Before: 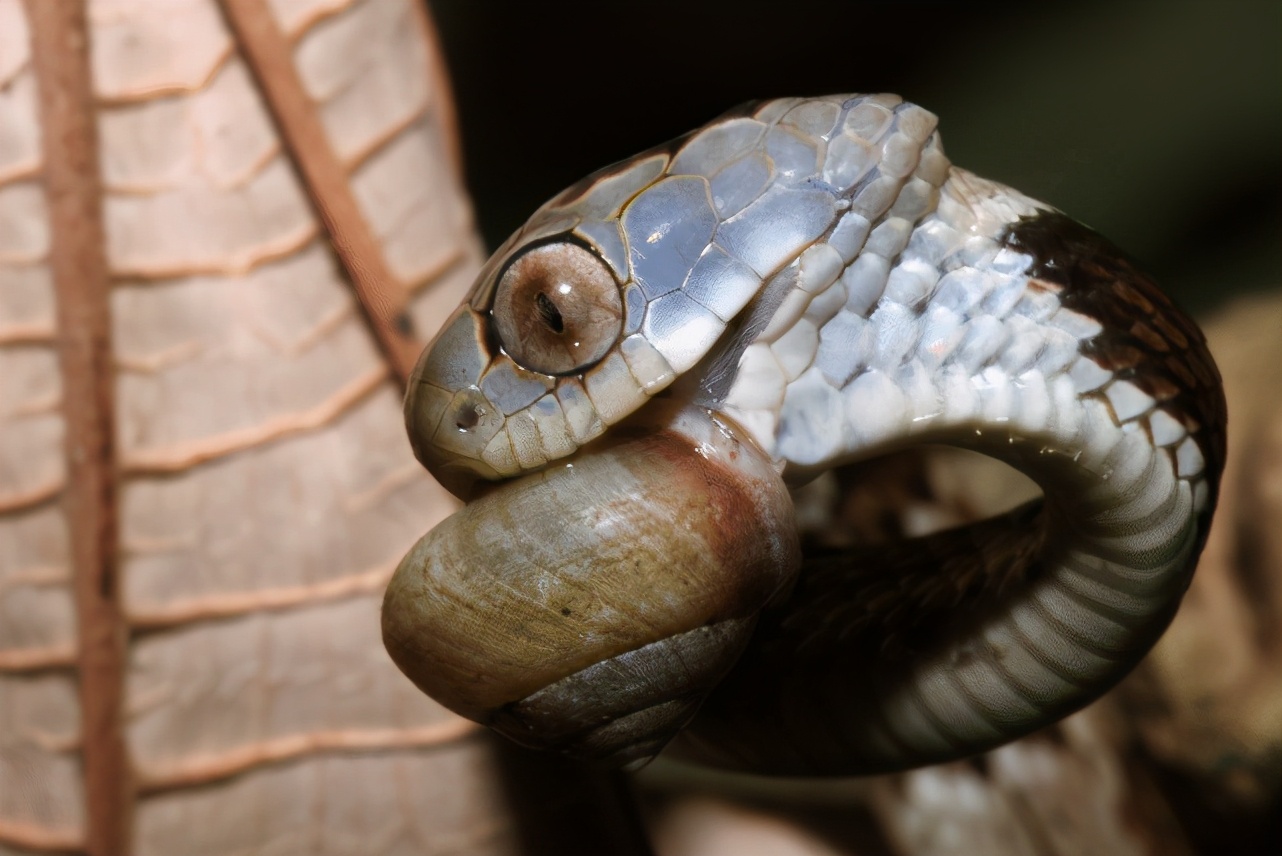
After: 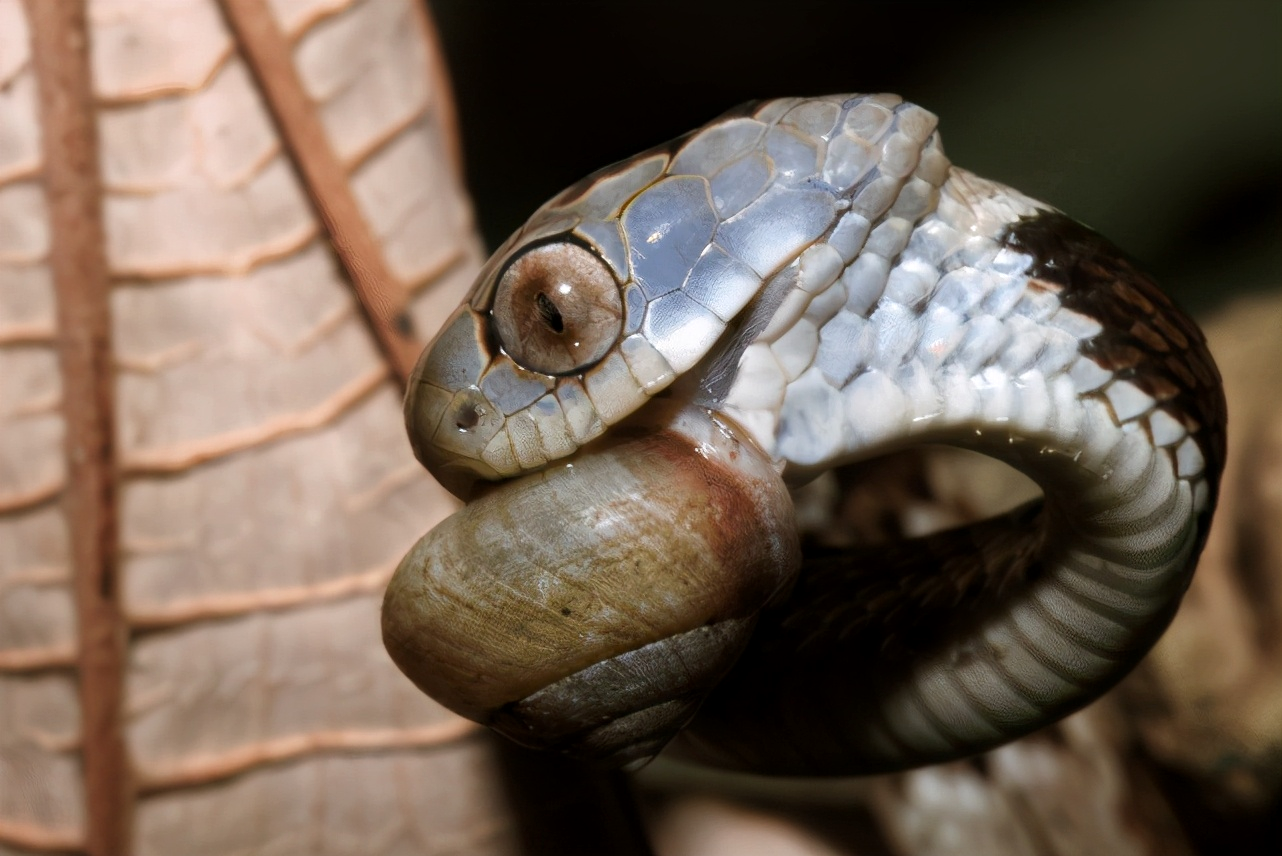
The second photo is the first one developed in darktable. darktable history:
local contrast: highlights 102%, shadows 99%, detail 120%, midtone range 0.2
